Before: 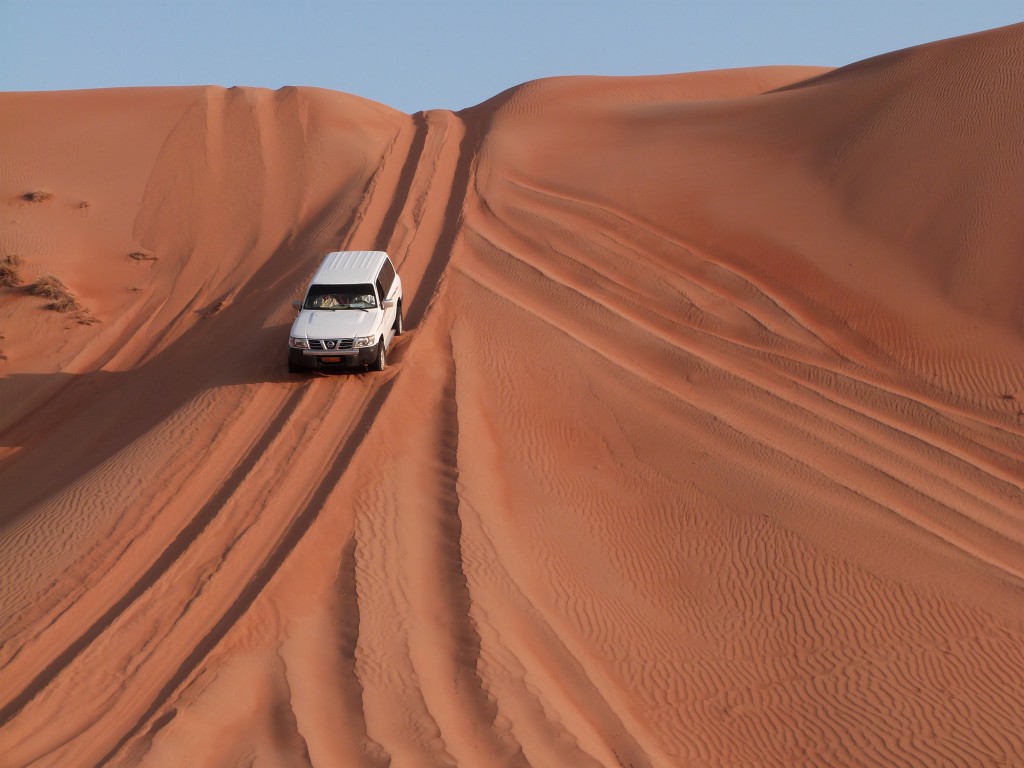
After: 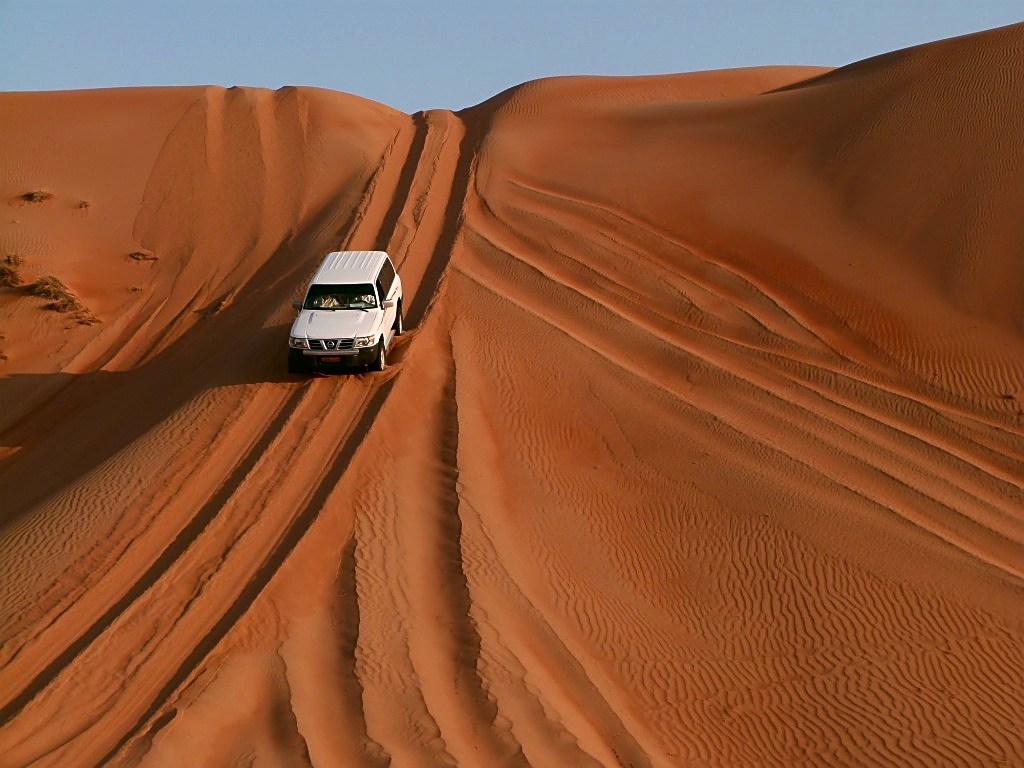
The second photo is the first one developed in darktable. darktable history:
contrast brightness saturation: contrast 0.12, brightness -0.117, saturation 0.196
color correction: highlights a* 4, highlights b* 4.91, shadows a* -7.33, shadows b* 4.65
sharpen: on, module defaults
